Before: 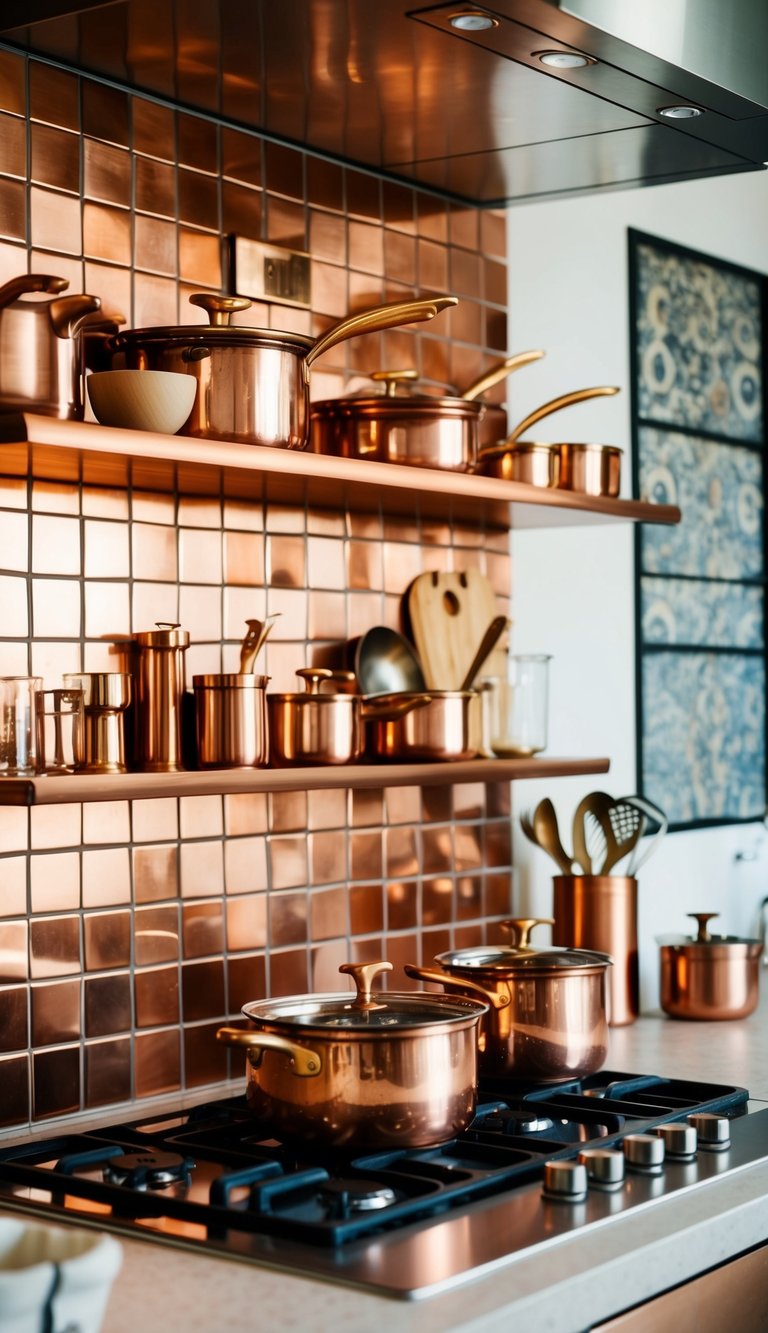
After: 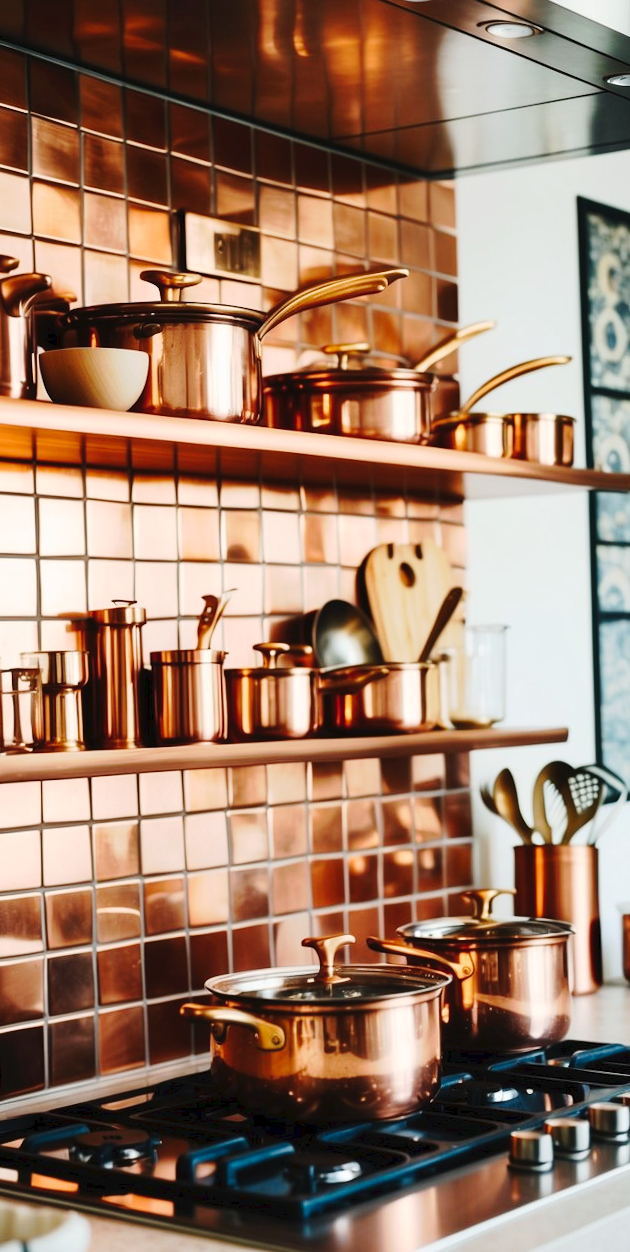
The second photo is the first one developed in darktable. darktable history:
tone curve: curves: ch0 [(0, 0) (0.003, 0.031) (0.011, 0.041) (0.025, 0.054) (0.044, 0.06) (0.069, 0.083) (0.1, 0.108) (0.136, 0.135) (0.177, 0.179) (0.224, 0.231) (0.277, 0.294) (0.335, 0.378) (0.399, 0.463) (0.468, 0.552) (0.543, 0.627) (0.623, 0.694) (0.709, 0.776) (0.801, 0.849) (0.898, 0.905) (1, 1)], preserve colors none
contrast brightness saturation: contrast 0.15, brightness 0.046
crop and rotate: angle 1.02°, left 4.263%, top 0.603%, right 11.082%, bottom 2.523%
